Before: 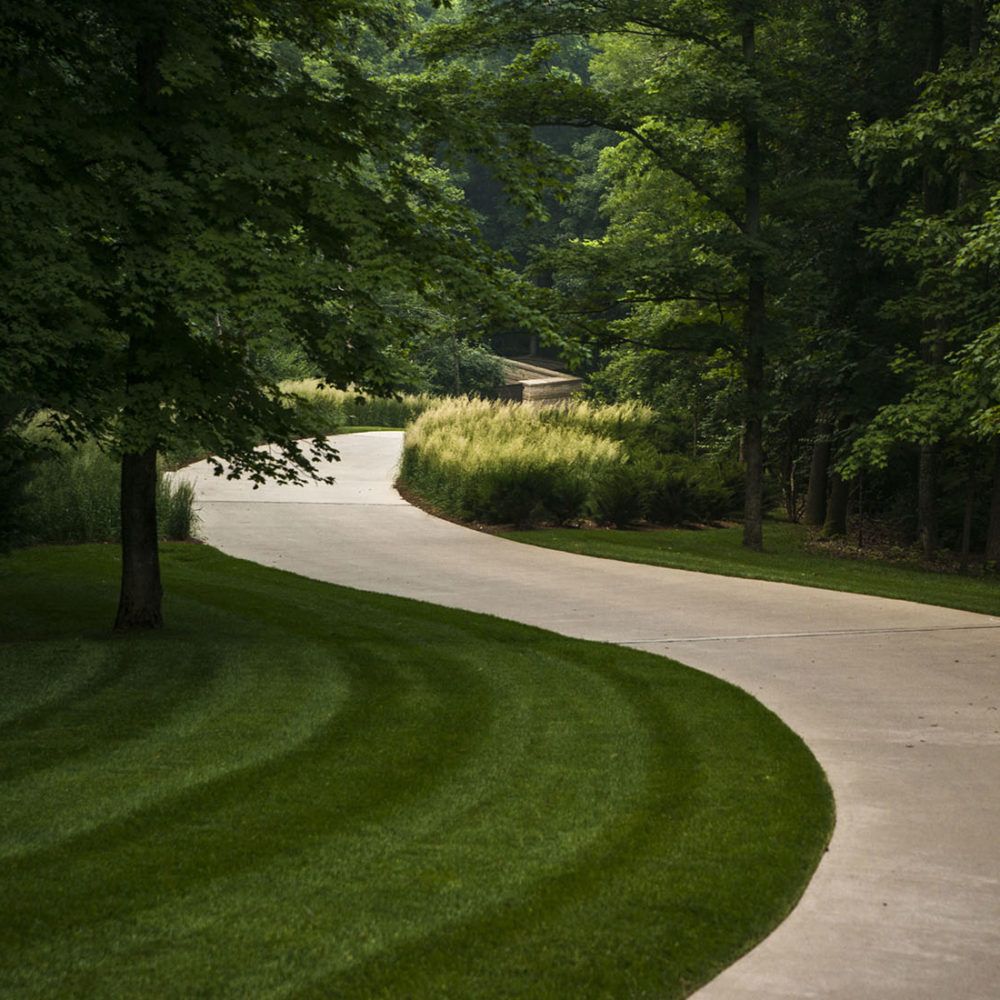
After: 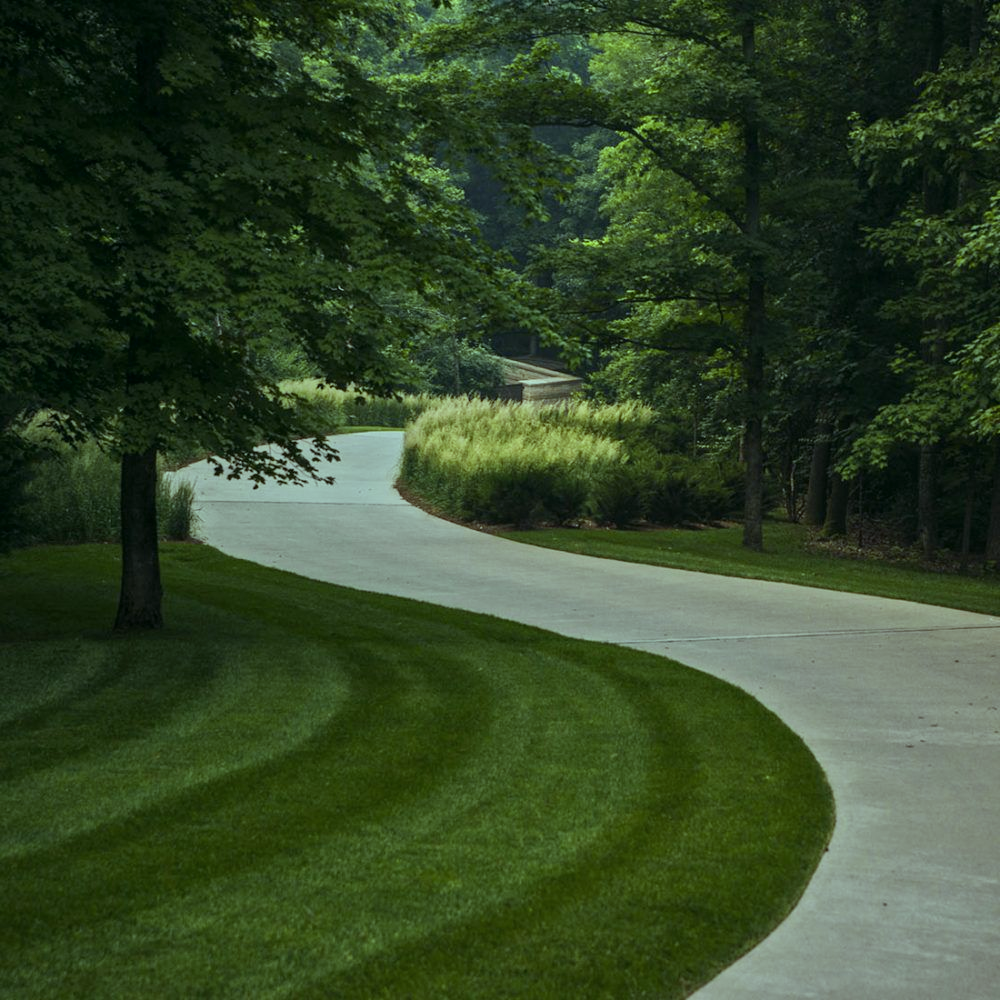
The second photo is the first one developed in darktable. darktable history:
white balance: red 0.988, blue 1.017
tone equalizer: -8 EV -0.002 EV, -7 EV 0.005 EV, -6 EV -0.008 EV, -5 EV 0.007 EV, -4 EV -0.042 EV, -3 EV -0.233 EV, -2 EV -0.662 EV, -1 EV -0.983 EV, +0 EV -0.969 EV, smoothing diameter 2%, edges refinement/feathering 20, mask exposure compensation -1.57 EV, filter diffusion 5
color balance: mode lift, gamma, gain (sRGB), lift [0.997, 0.979, 1.021, 1.011], gamma [1, 1.084, 0.916, 0.998], gain [1, 0.87, 1.13, 1.101], contrast 4.55%, contrast fulcrum 38.24%, output saturation 104.09%
